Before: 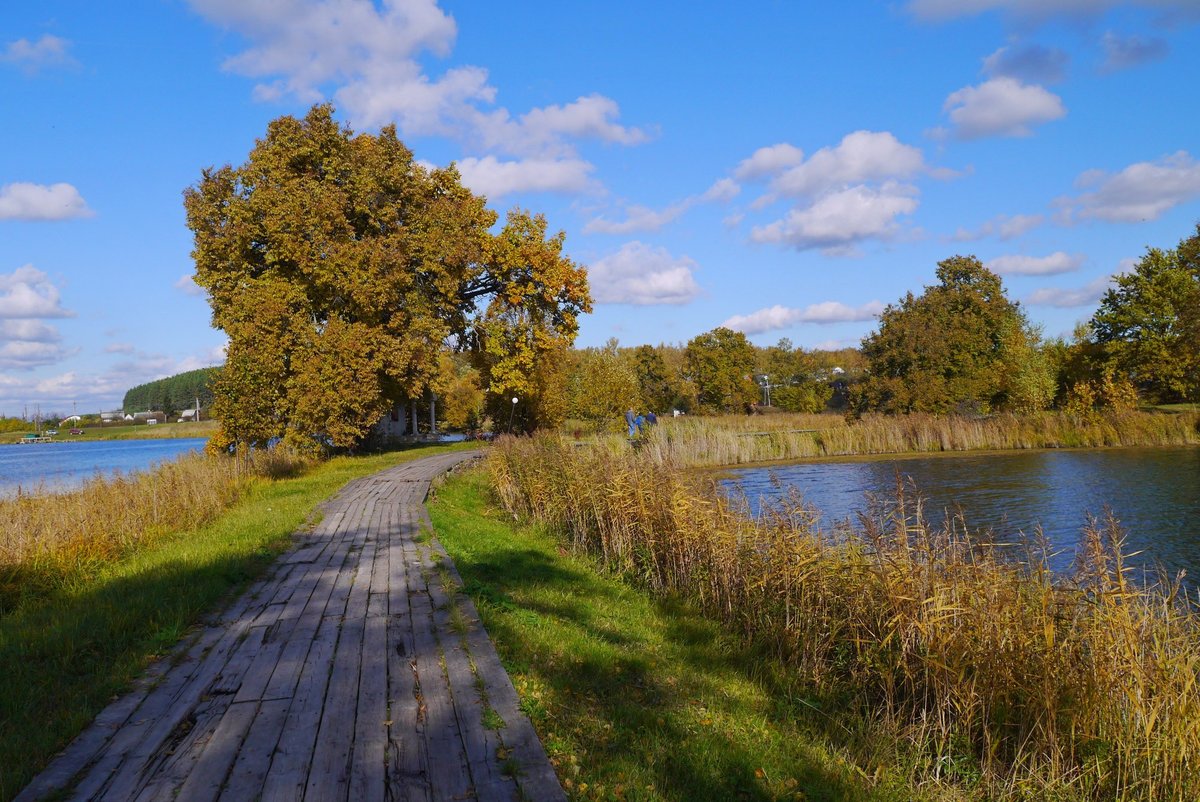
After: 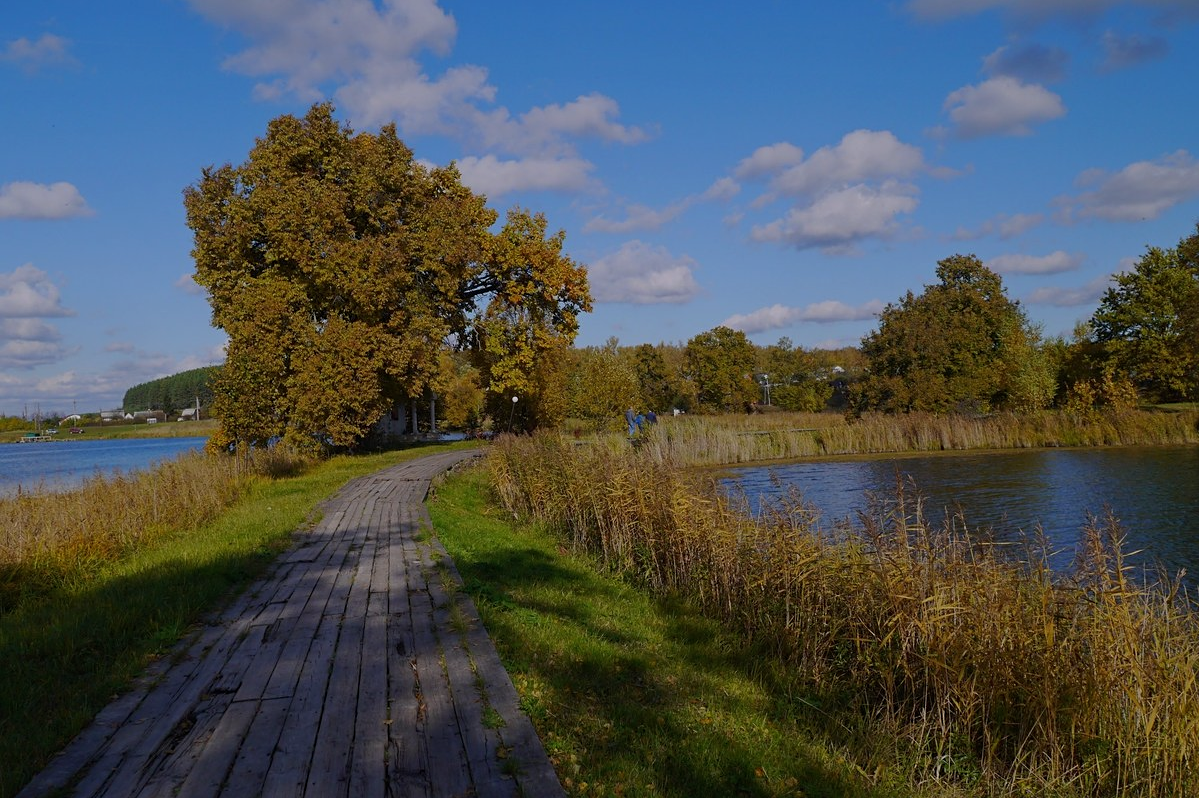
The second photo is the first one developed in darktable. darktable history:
exposure: exposure -0.904 EV, compensate exposure bias true, compensate highlight preservation false
sharpen: amount 0.208
crop: top 0.222%, bottom 0.181%
